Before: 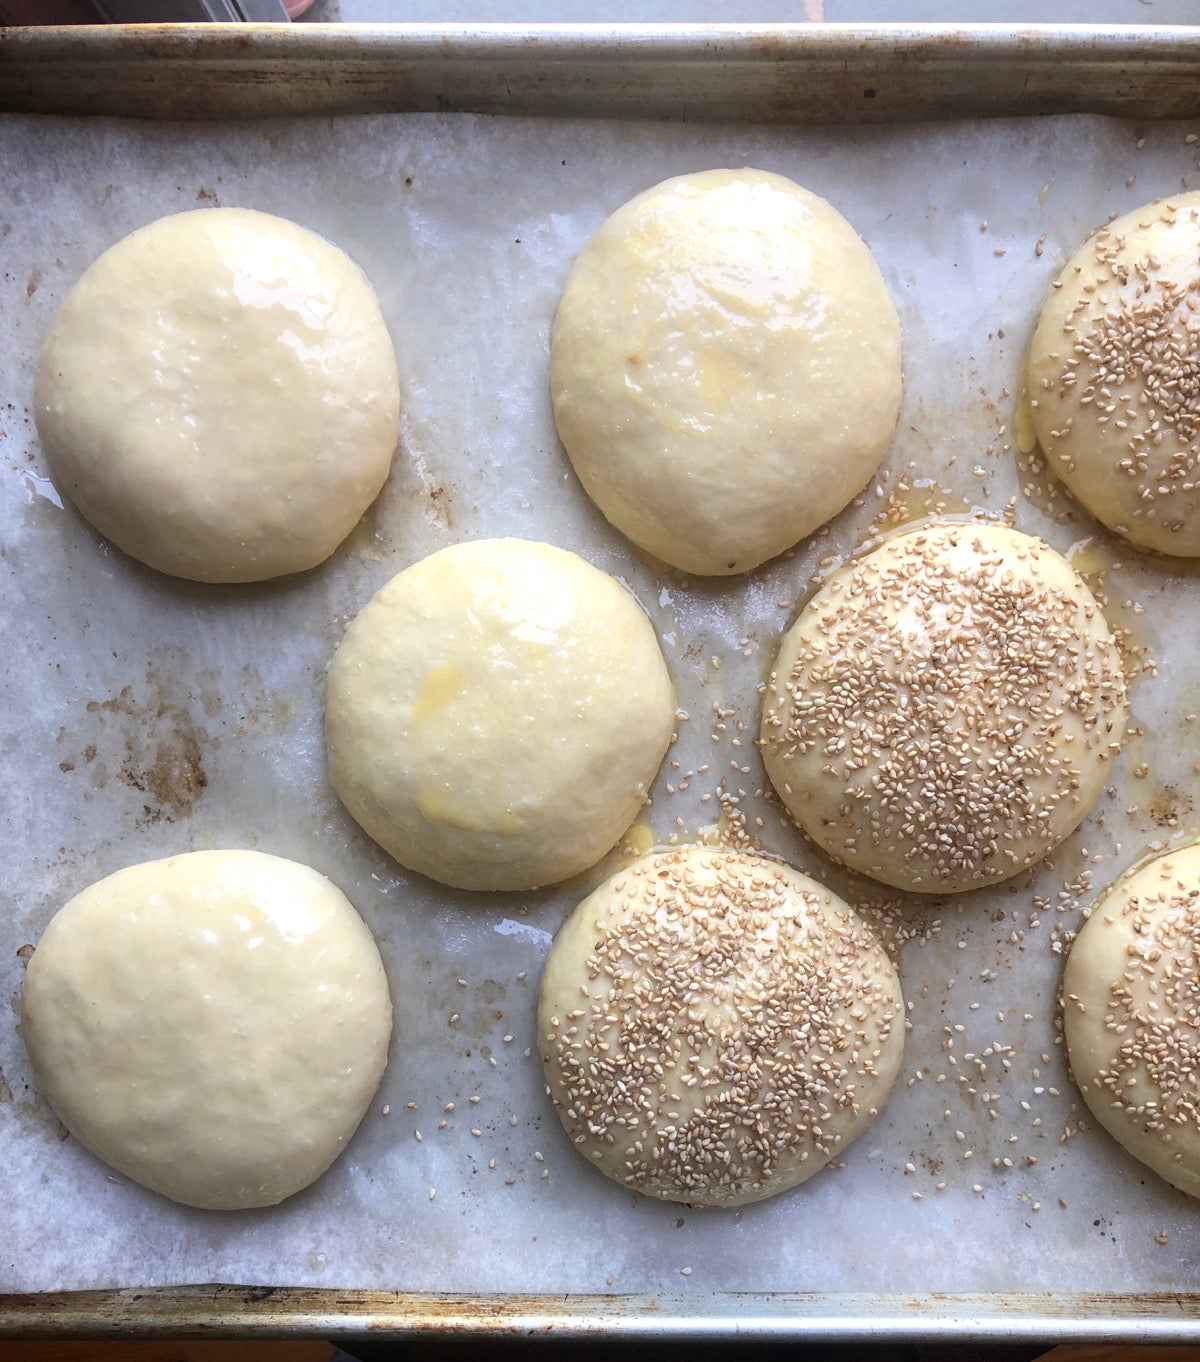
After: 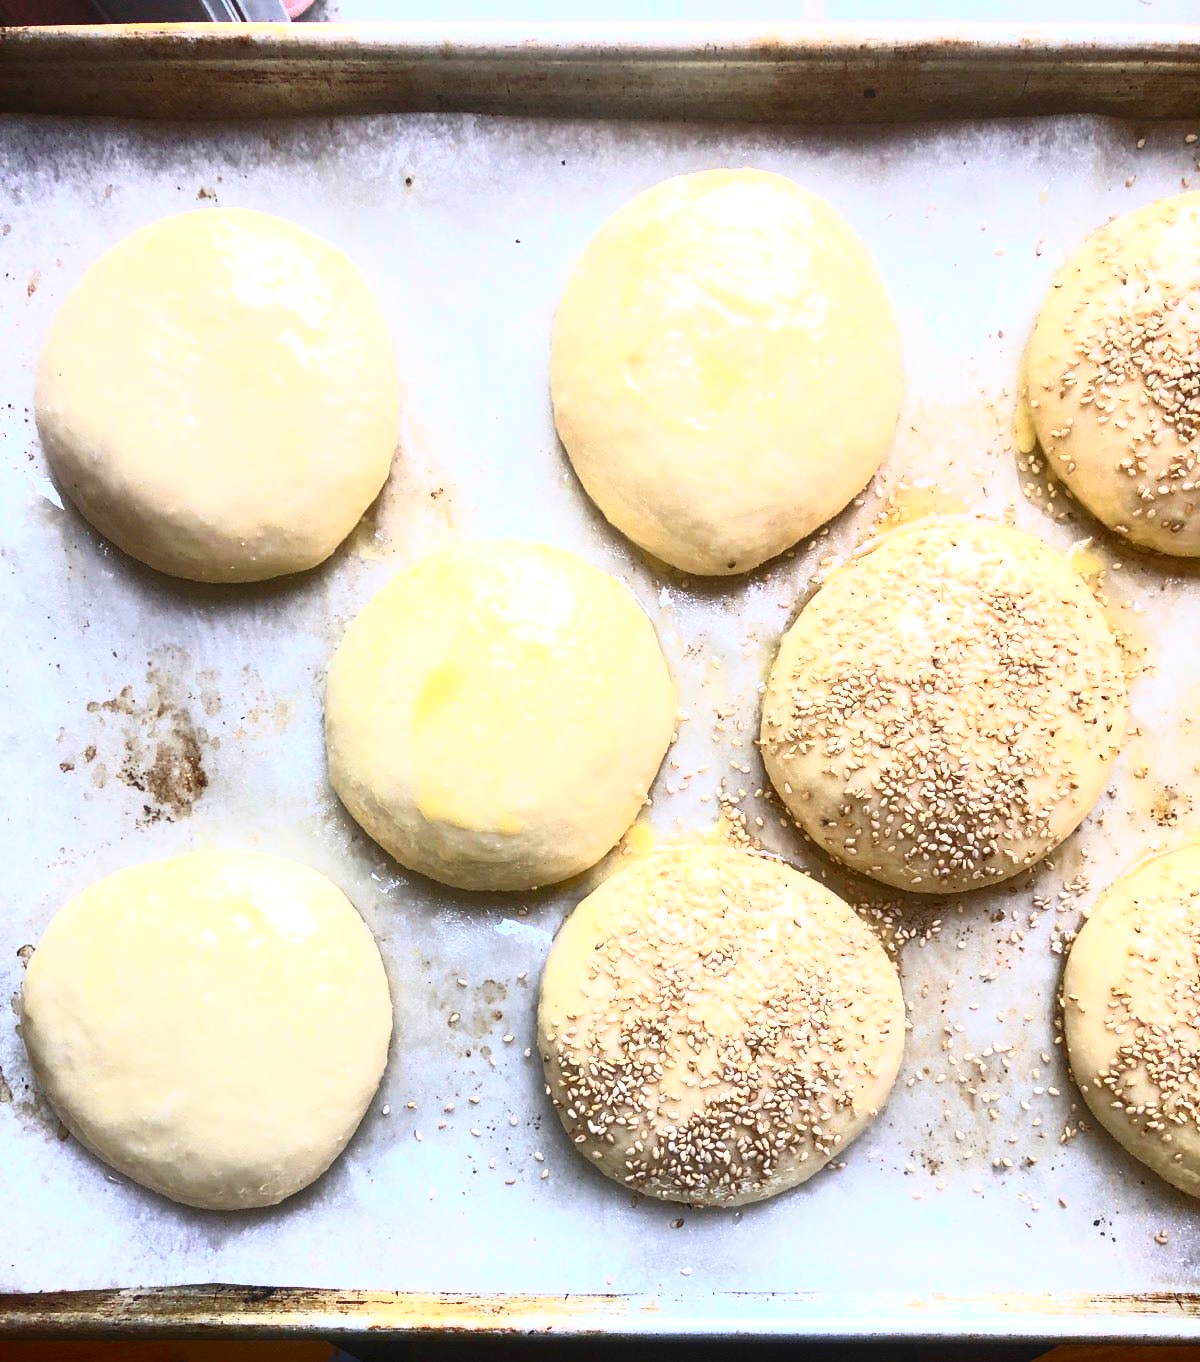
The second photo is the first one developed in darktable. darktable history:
contrast brightness saturation: contrast 0.829, brightness 0.597, saturation 0.592
